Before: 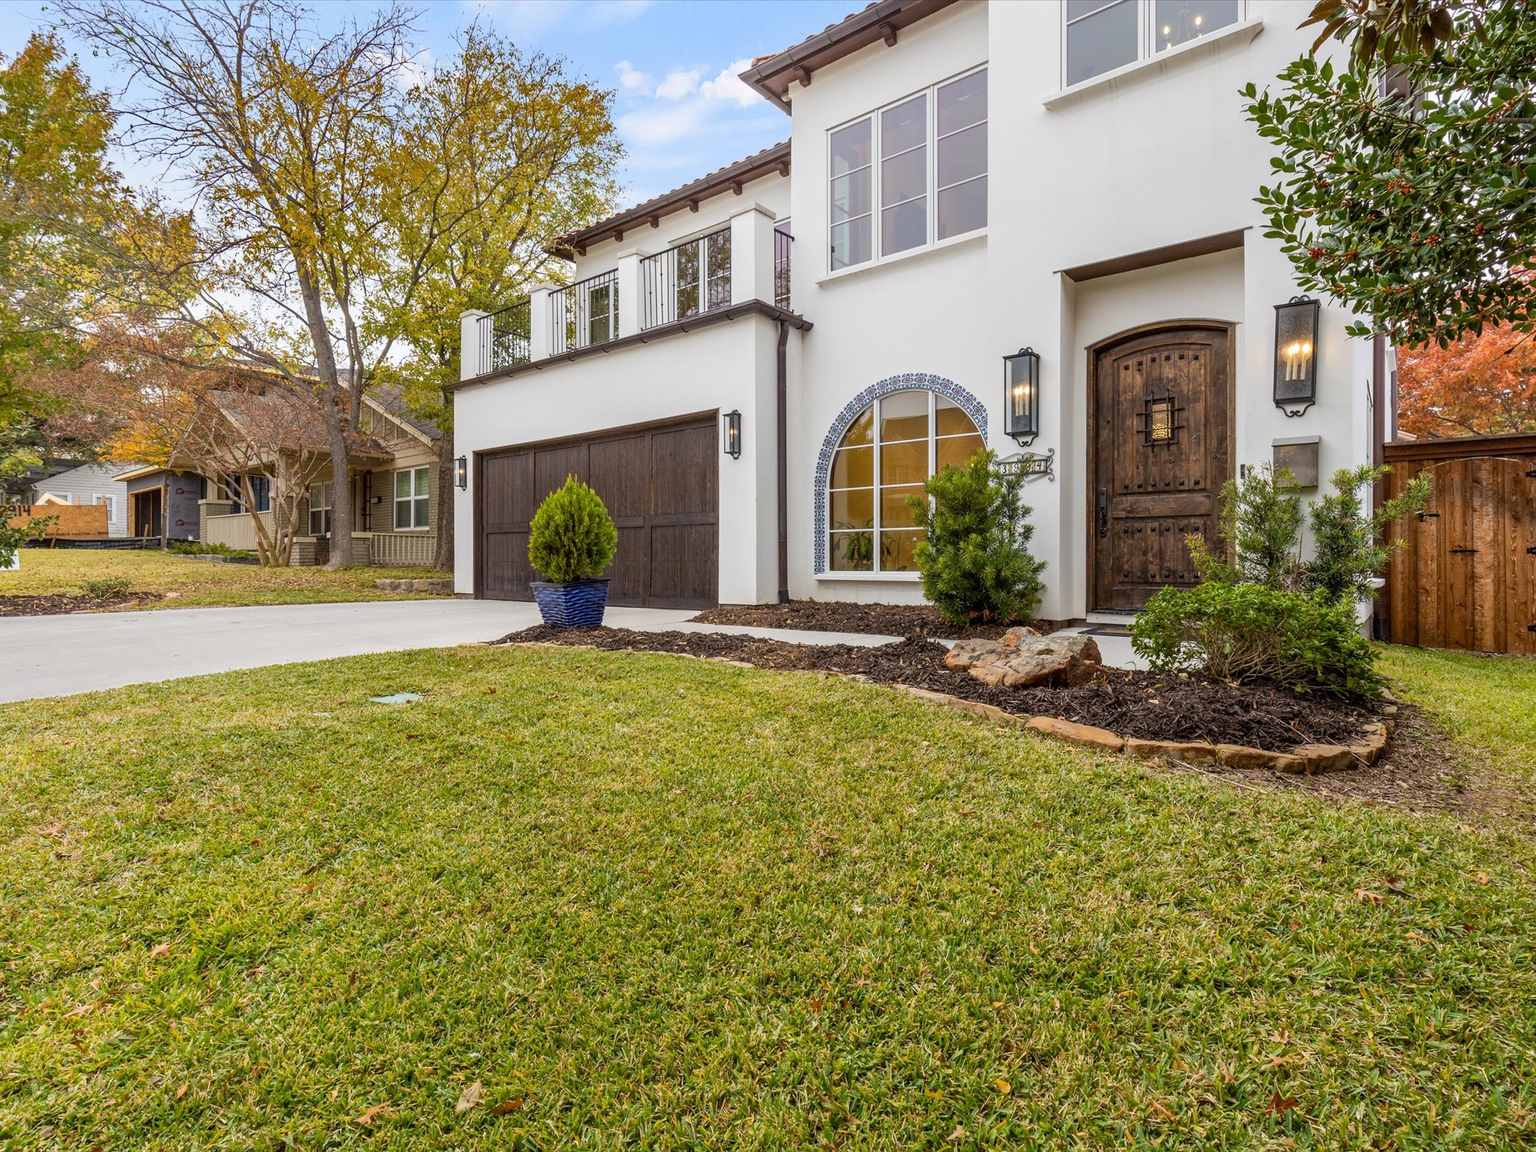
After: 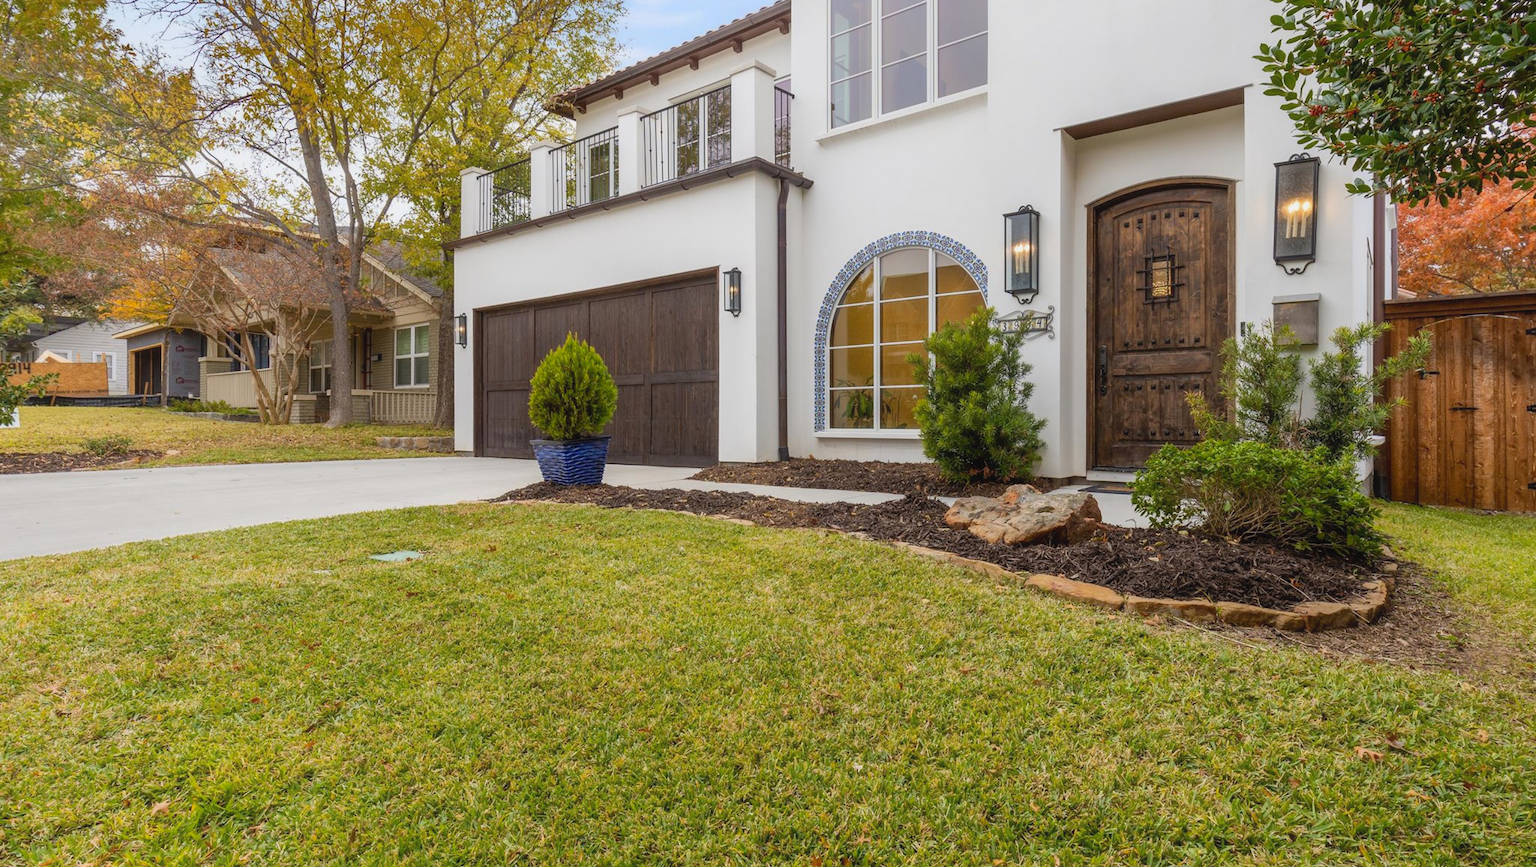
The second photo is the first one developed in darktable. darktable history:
crop and rotate: top 12.372%, bottom 12.298%
contrast equalizer: octaves 7, y [[0.5, 0.542, 0.583, 0.625, 0.667, 0.708], [0.5 ×6], [0.5 ×6], [0 ×6], [0 ×6]], mix -0.32
